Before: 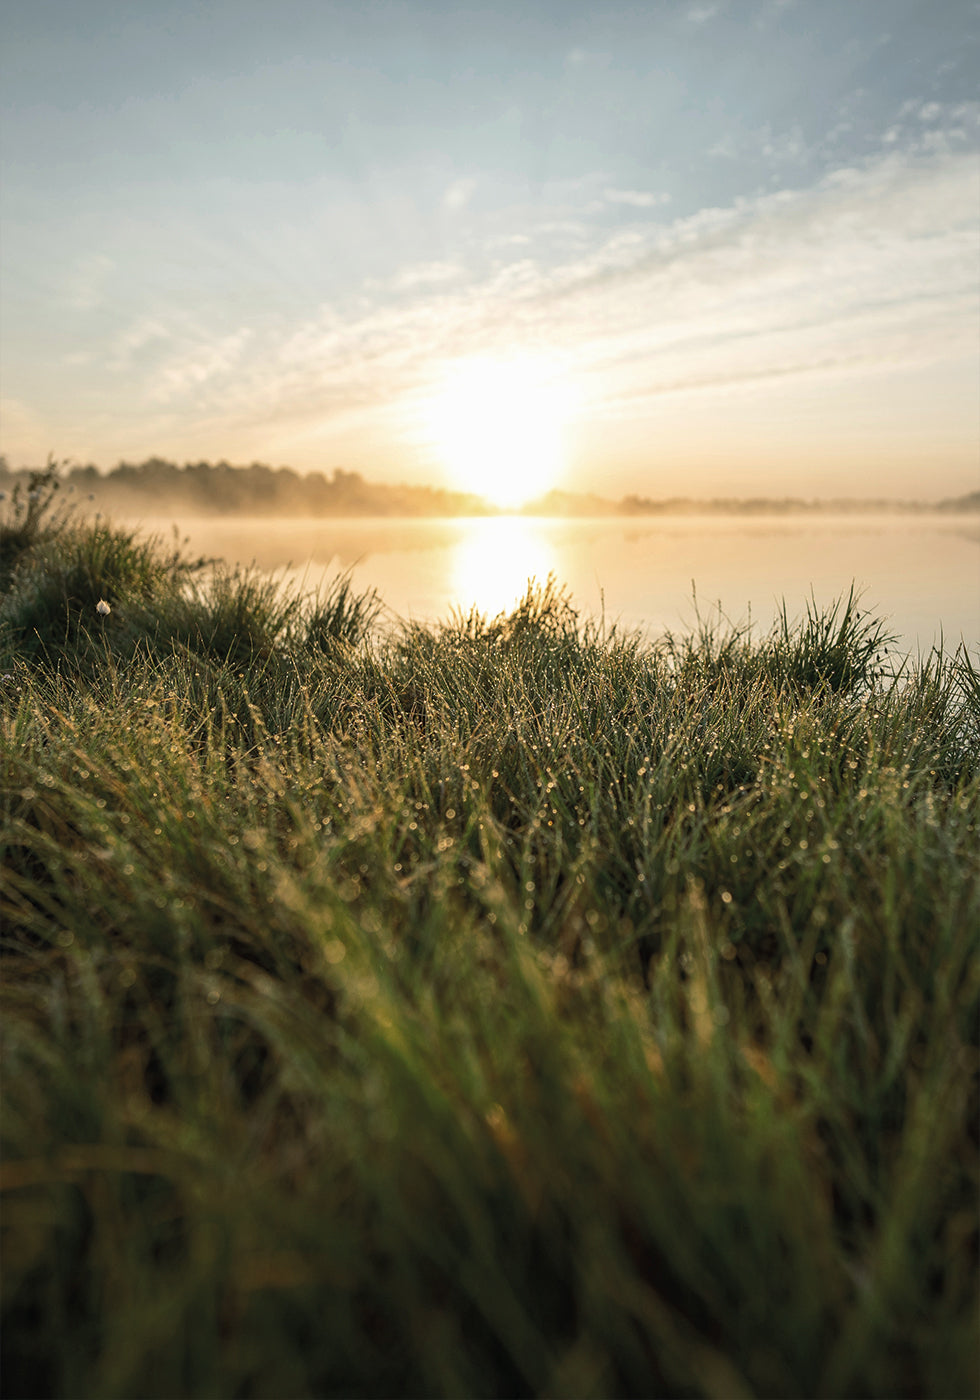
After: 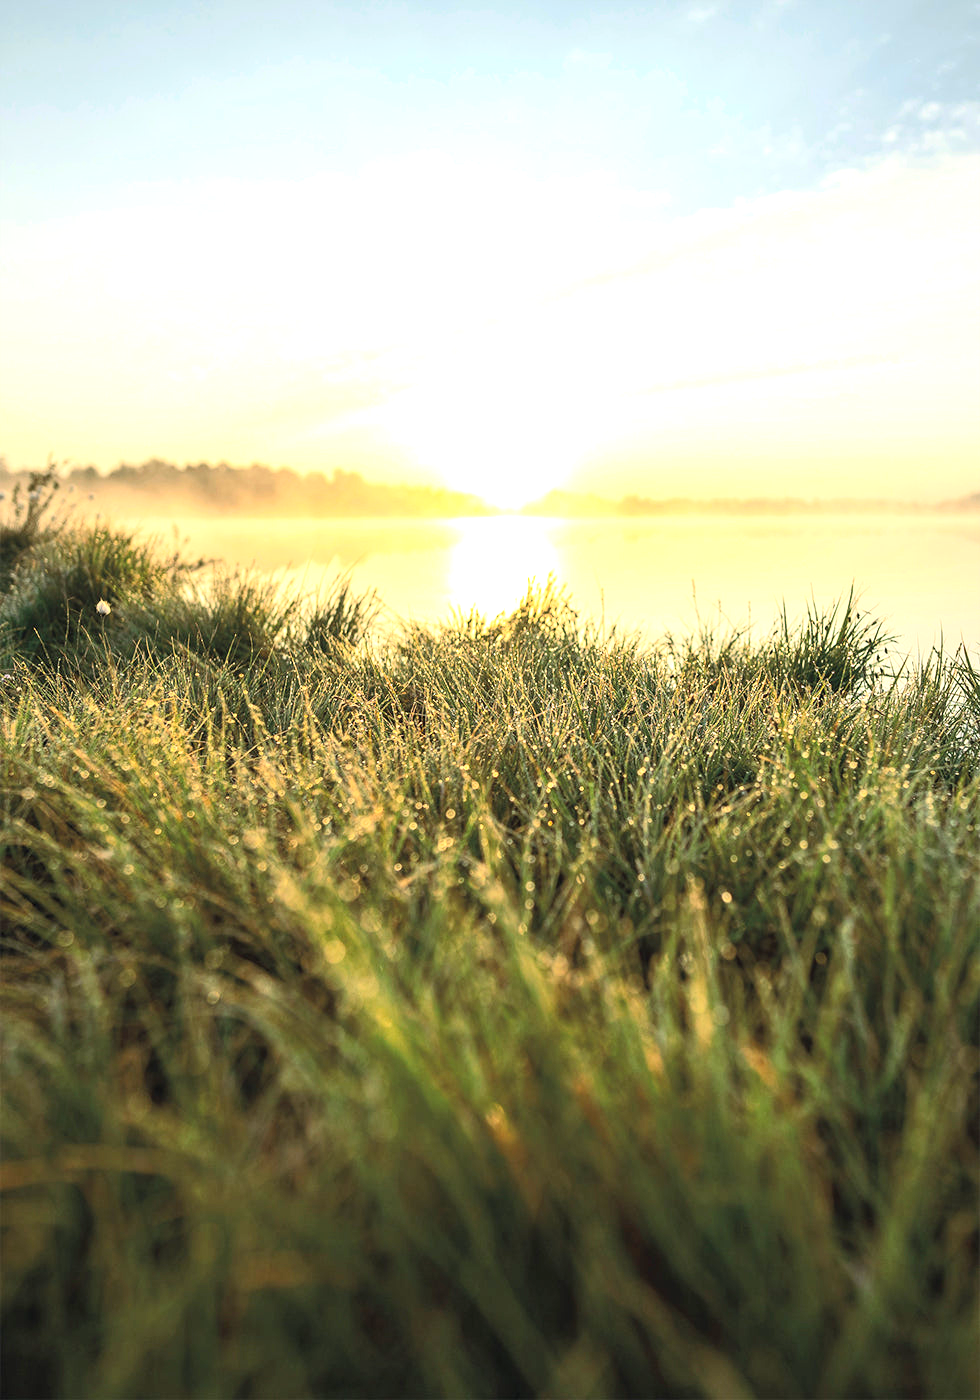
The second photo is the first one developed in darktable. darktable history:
exposure: exposure 0.999 EV, compensate highlight preservation false
contrast brightness saturation: contrast 0.2, brightness 0.157, saturation 0.222
